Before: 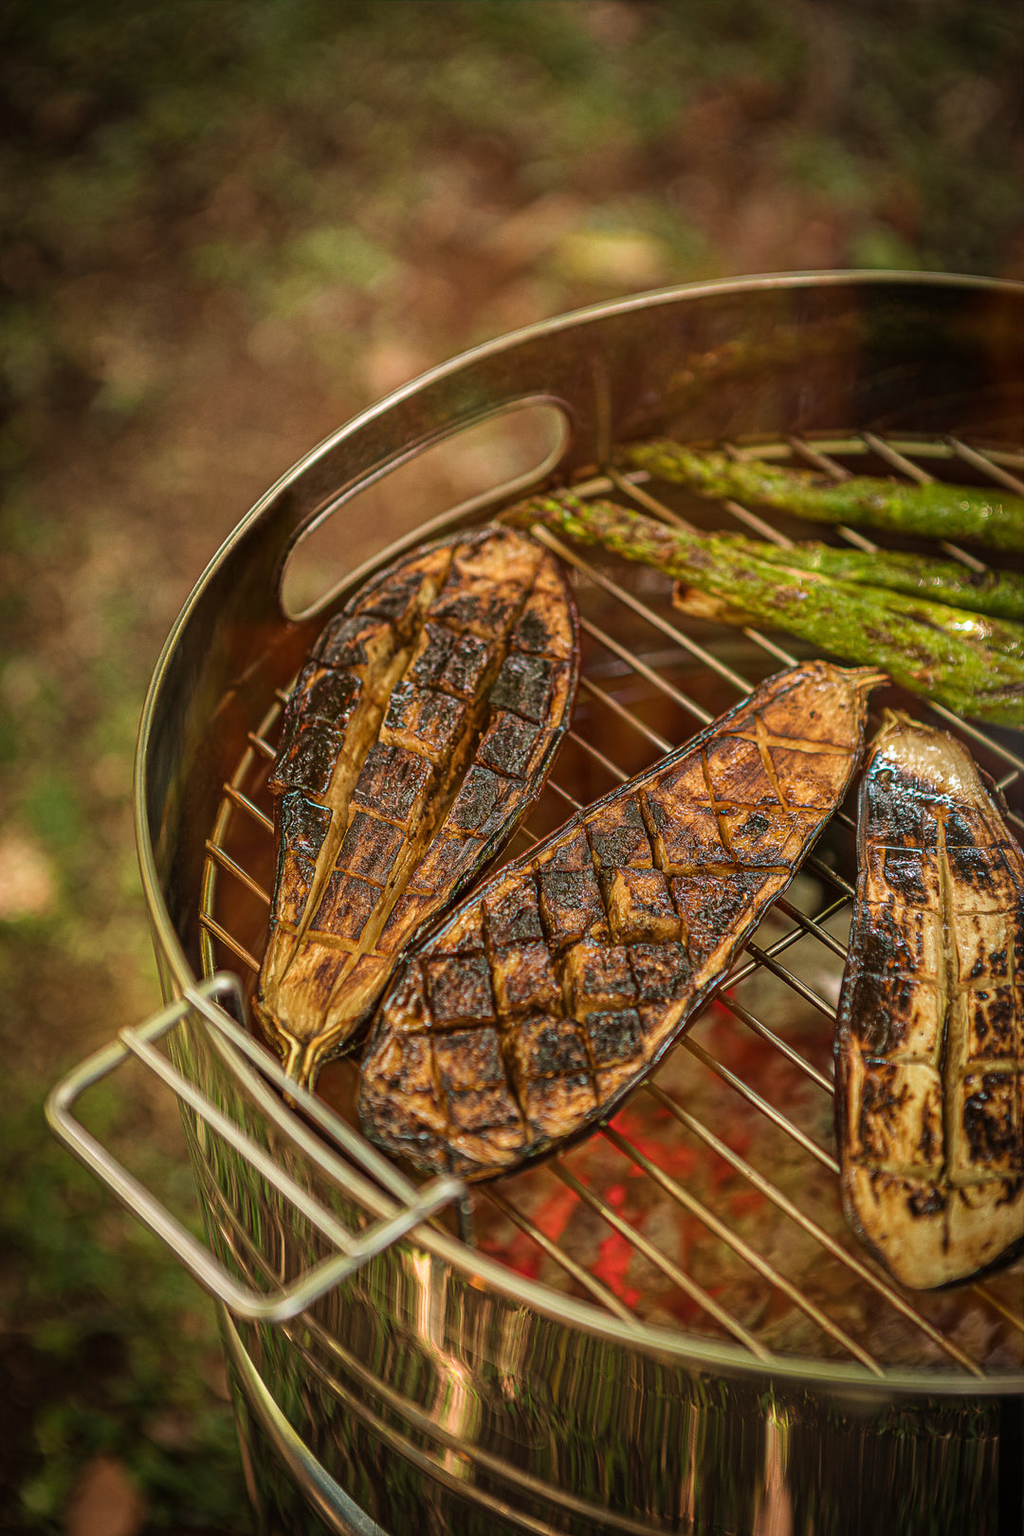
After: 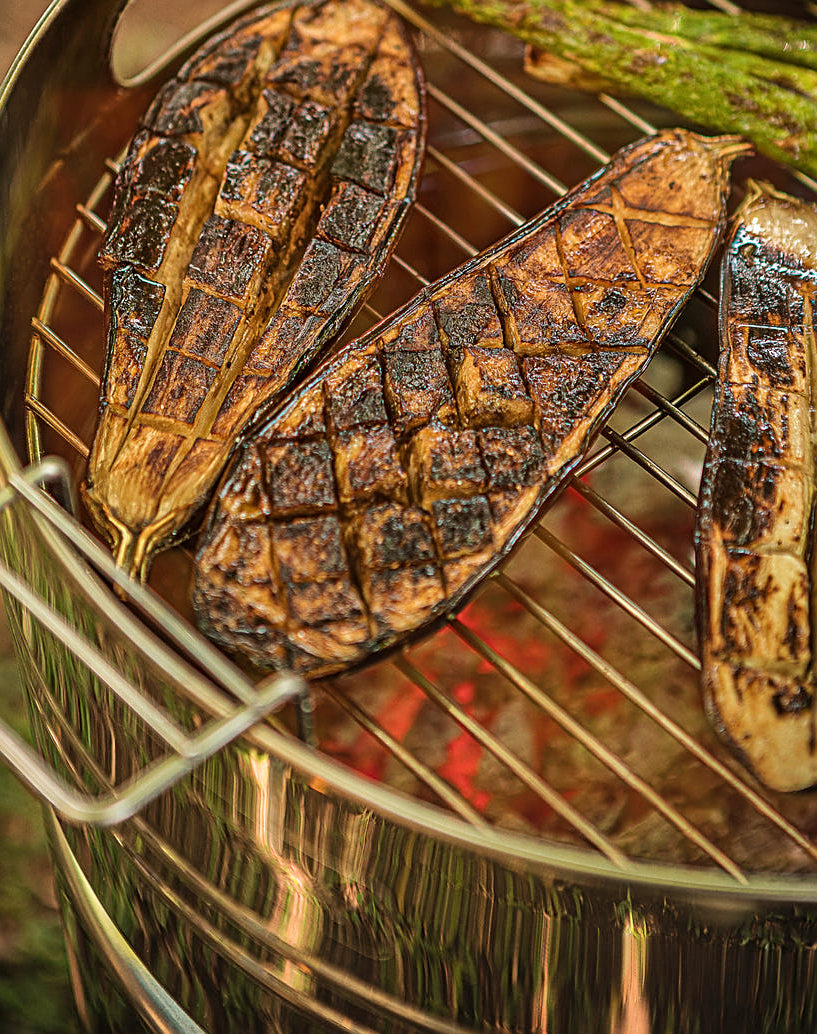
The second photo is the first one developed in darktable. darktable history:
crop and rotate: left 17.299%, top 35.115%, right 7.015%, bottom 1.024%
shadows and highlights: shadows 53, soften with gaussian
sharpen: on, module defaults
